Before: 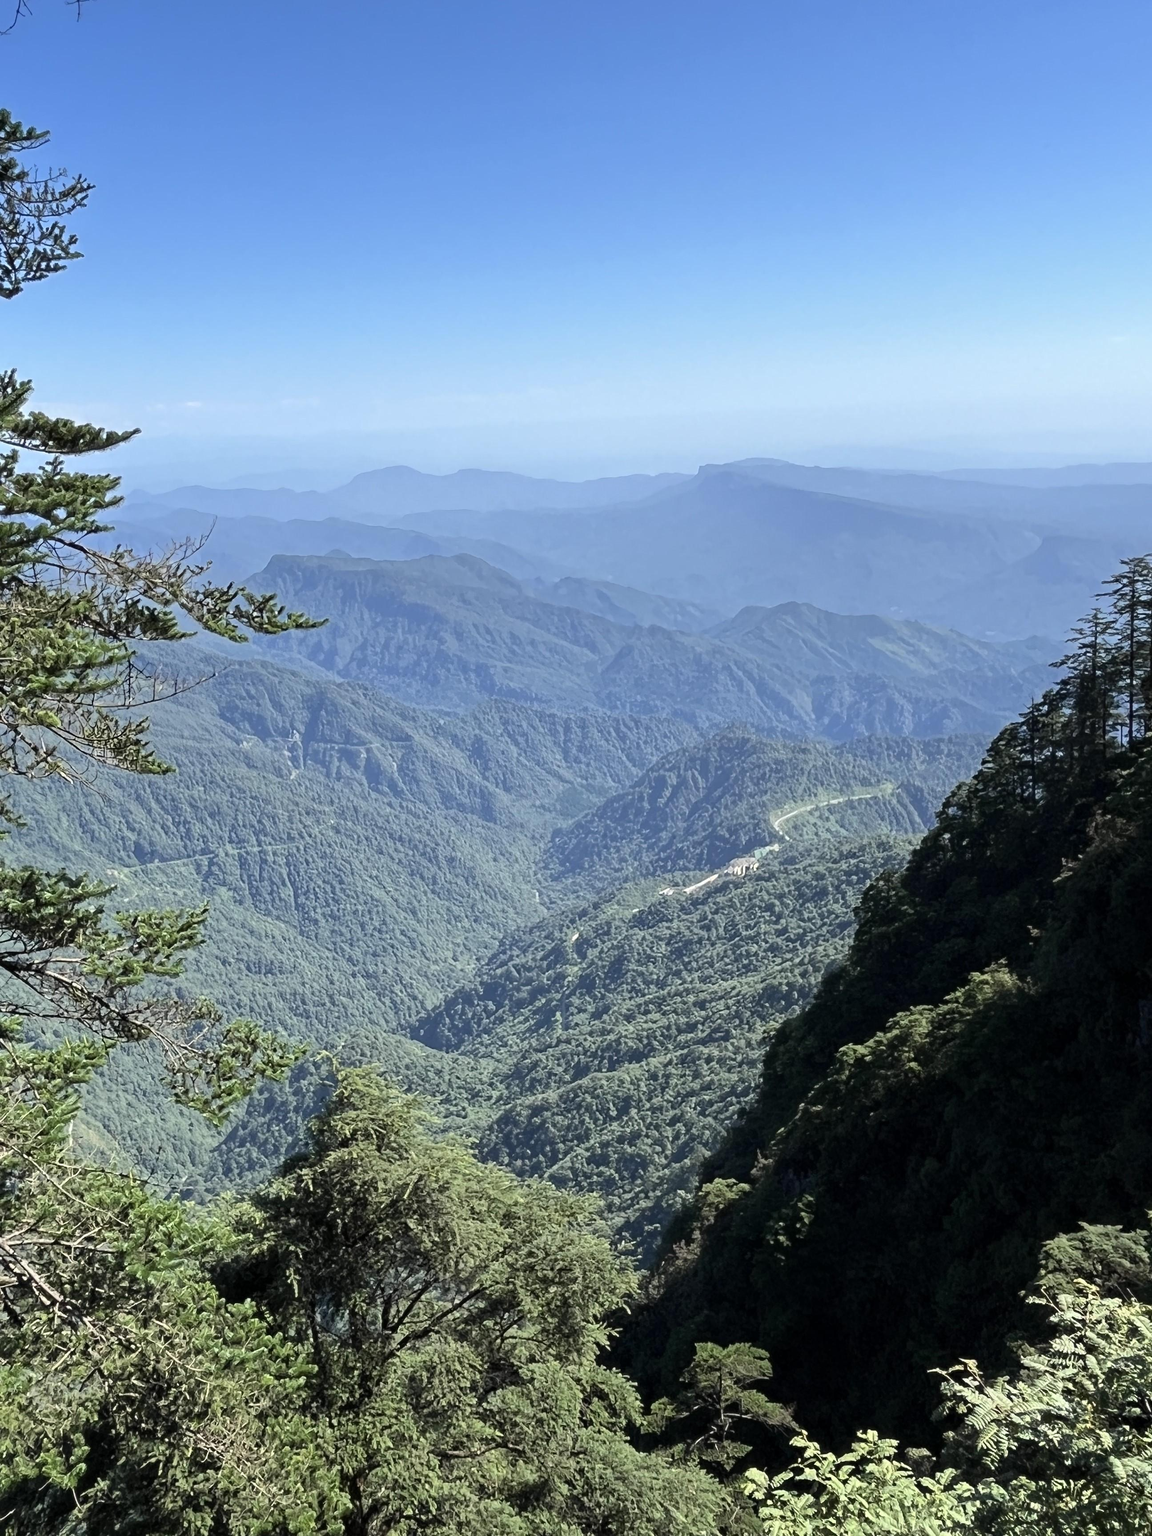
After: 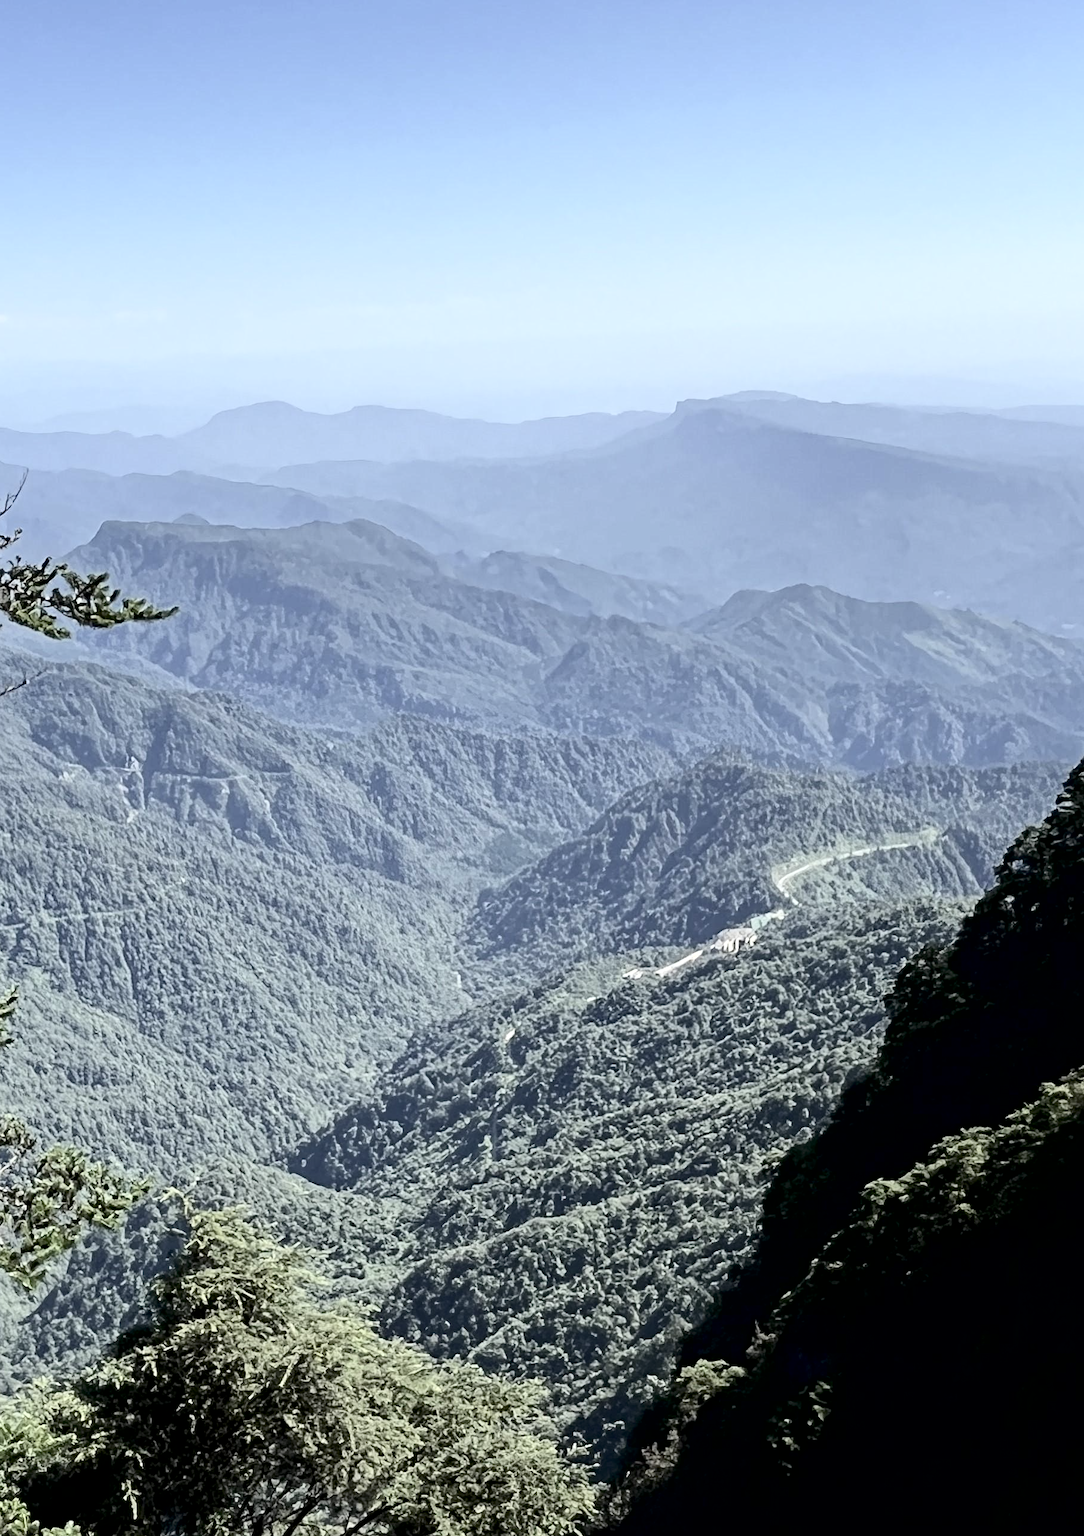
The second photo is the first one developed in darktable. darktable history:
contrast brightness saturation: contrast 0.247, saturation -0.318
crop and rotate: left 17.047%, top 10.922%, right 12.904%, bottom 14.704%
exposure: black level correction 0.009, exposure 0.123 EV, compensate highlight preservation false
